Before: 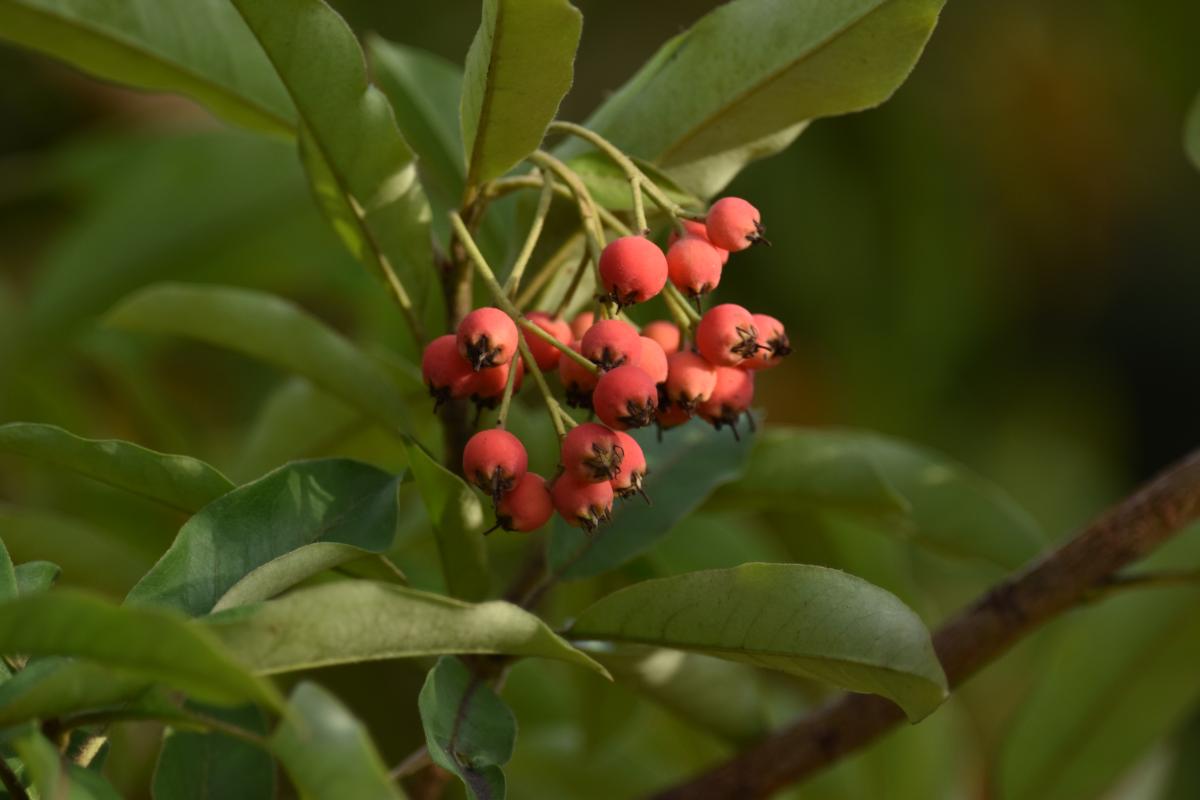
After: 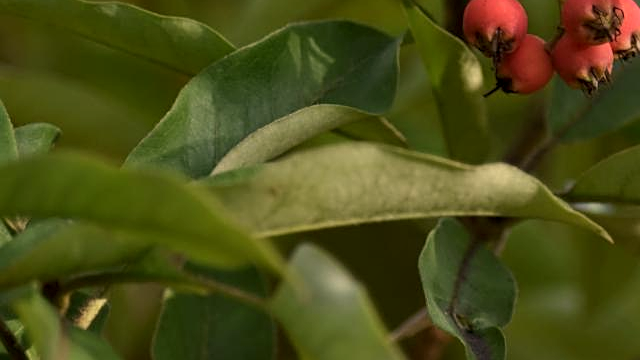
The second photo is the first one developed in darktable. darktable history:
color correction: highlights a* 7.34, highlights b* 4.37
sharpen: on, module defaults
local contrast: on, module defaults
crop and rotate: top 54.778%, right 46.61%, bottom 0.159%
shadows and highlights: shadows 20.91, highlights -82.73, soften with gaussian
